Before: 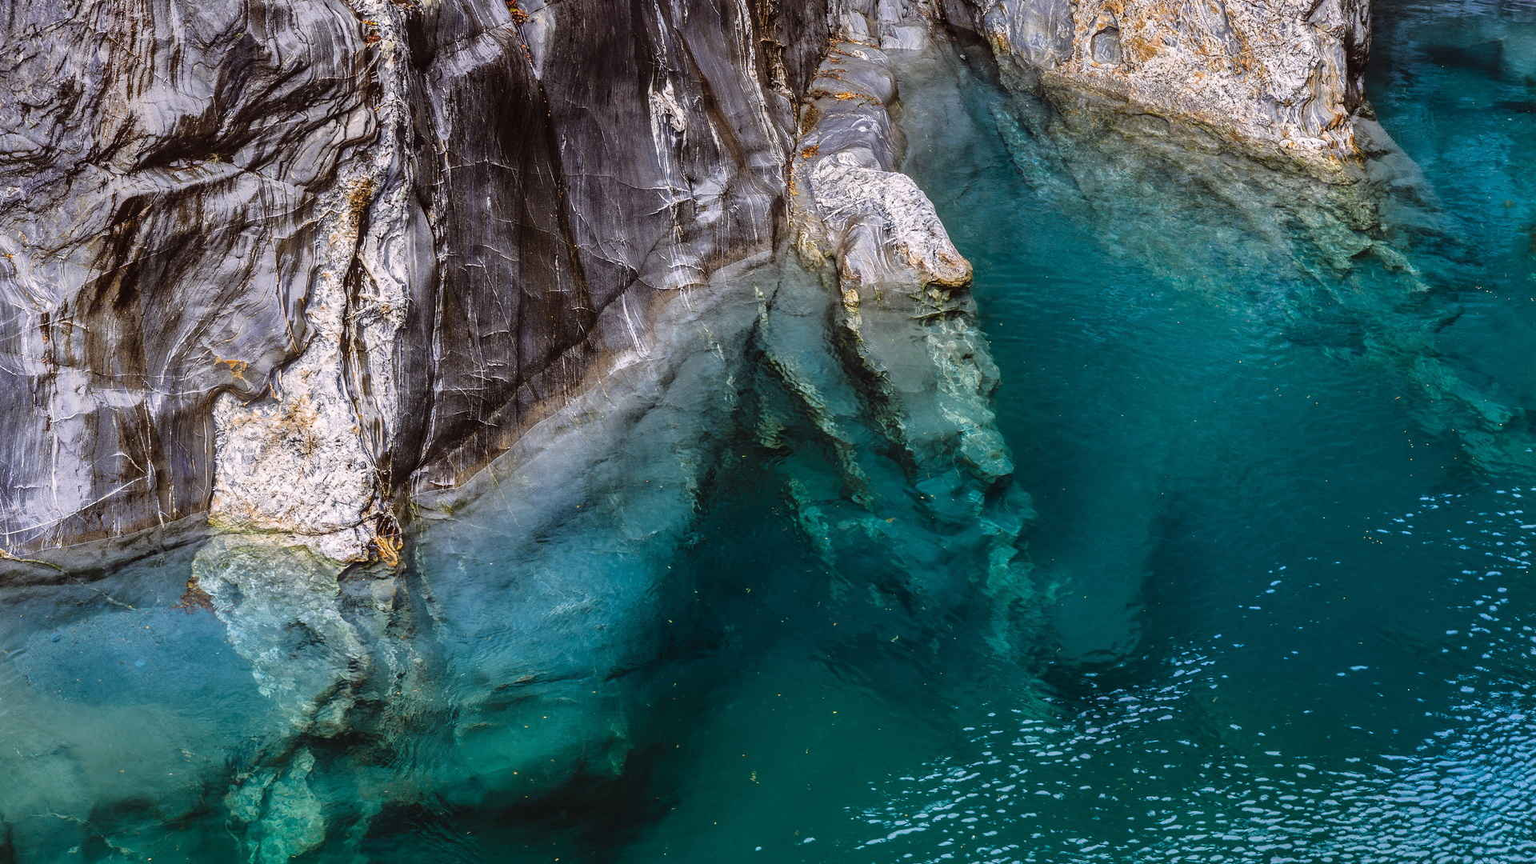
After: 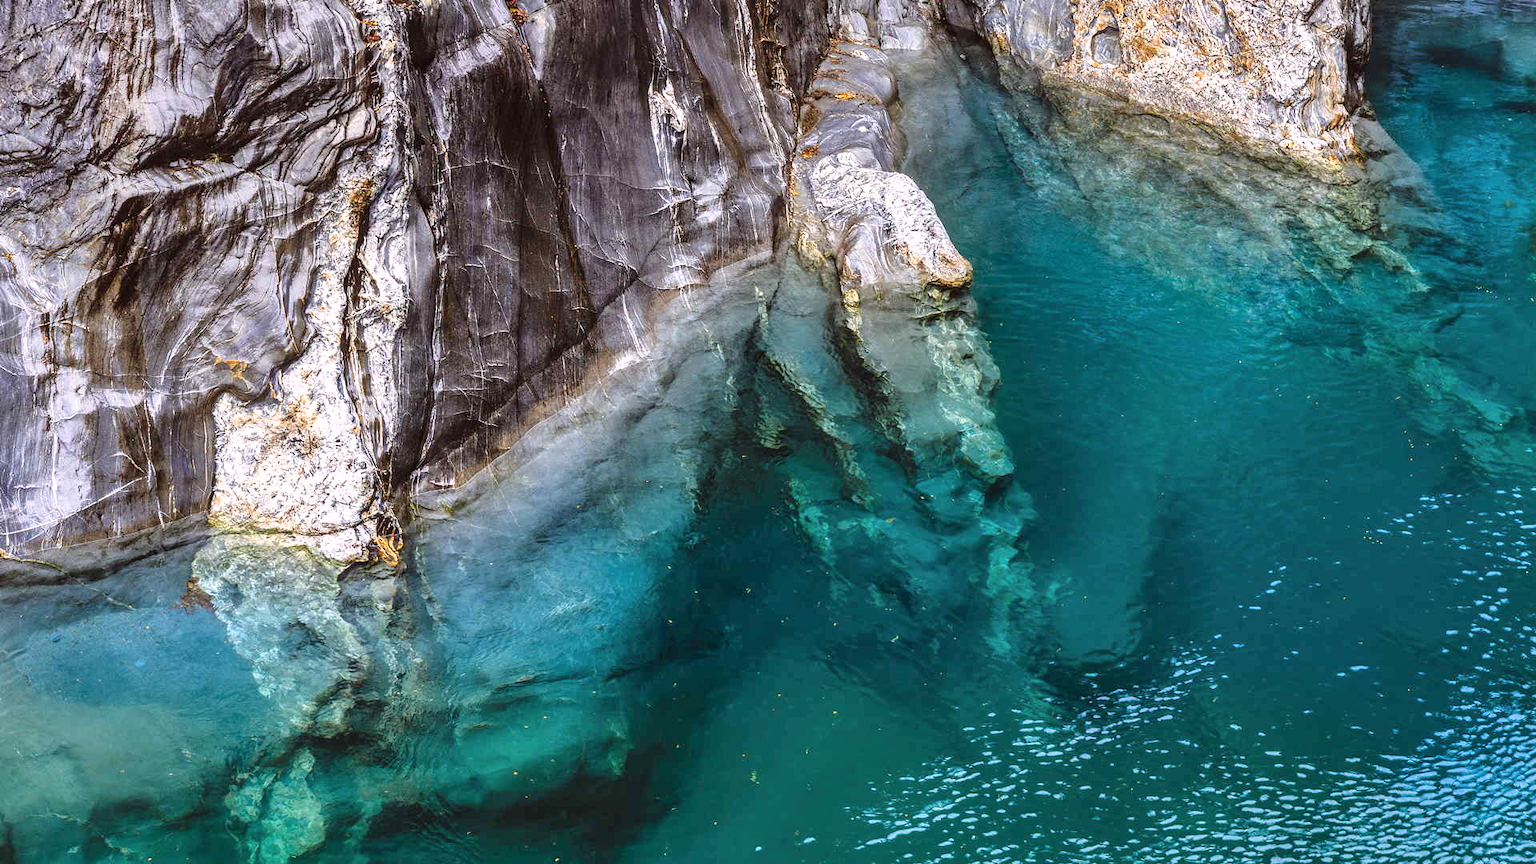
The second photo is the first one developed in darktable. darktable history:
exposure: exposure 0.496 EV, compensate highlight preservation false
shadows and highlights: low approximation 0.01, soften with gaussian
